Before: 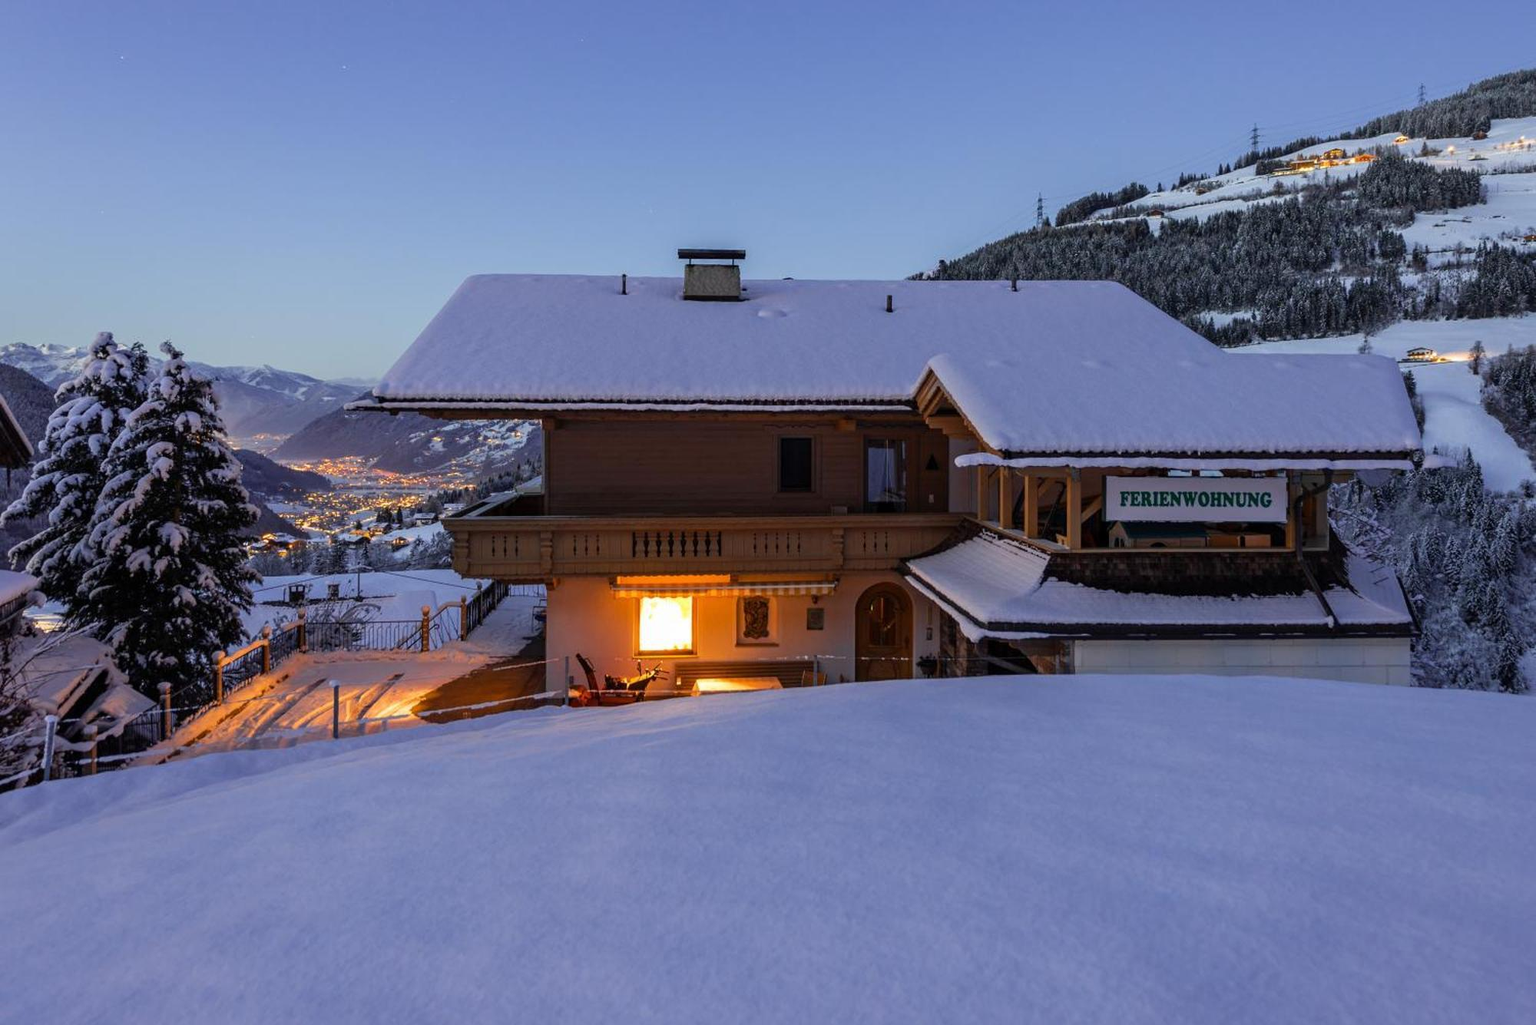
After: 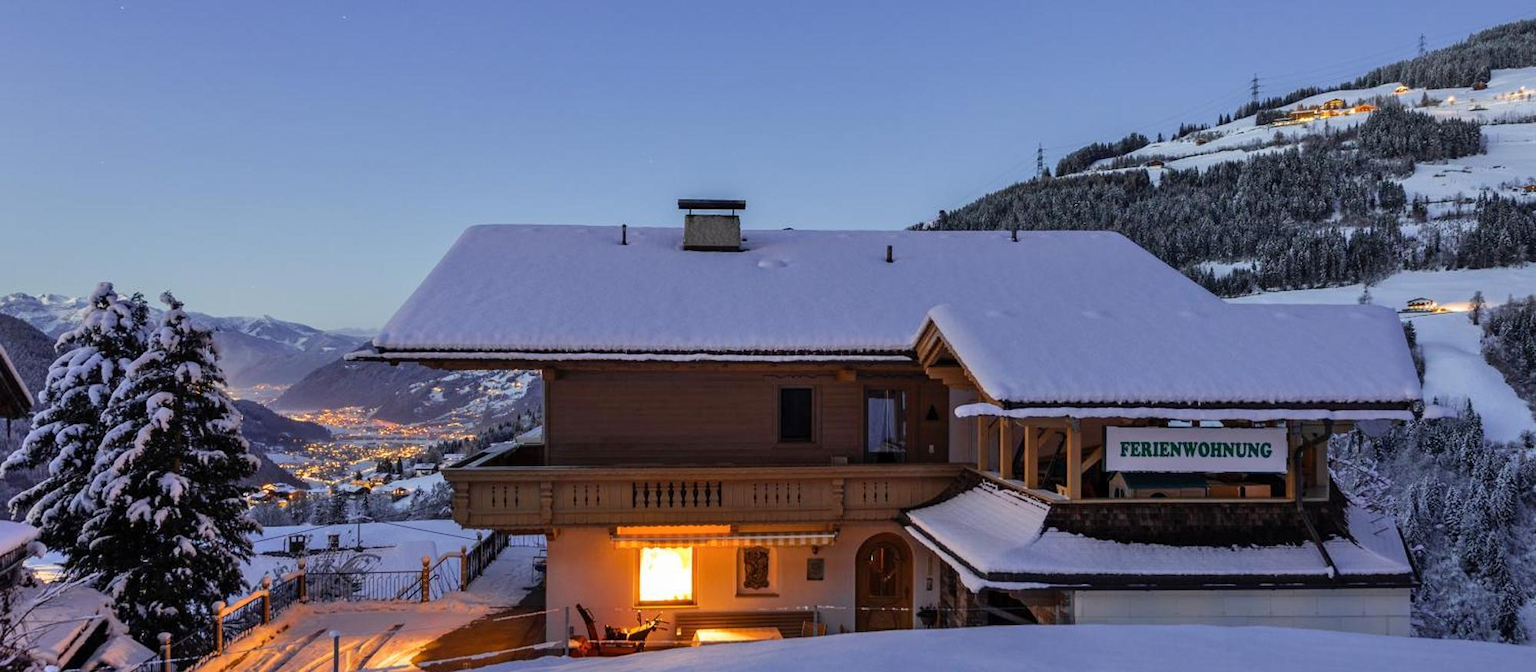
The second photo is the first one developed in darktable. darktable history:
shadows and highlights: soften with gaussian
crop and rotate: top 4.912%, bottom 29.438%
